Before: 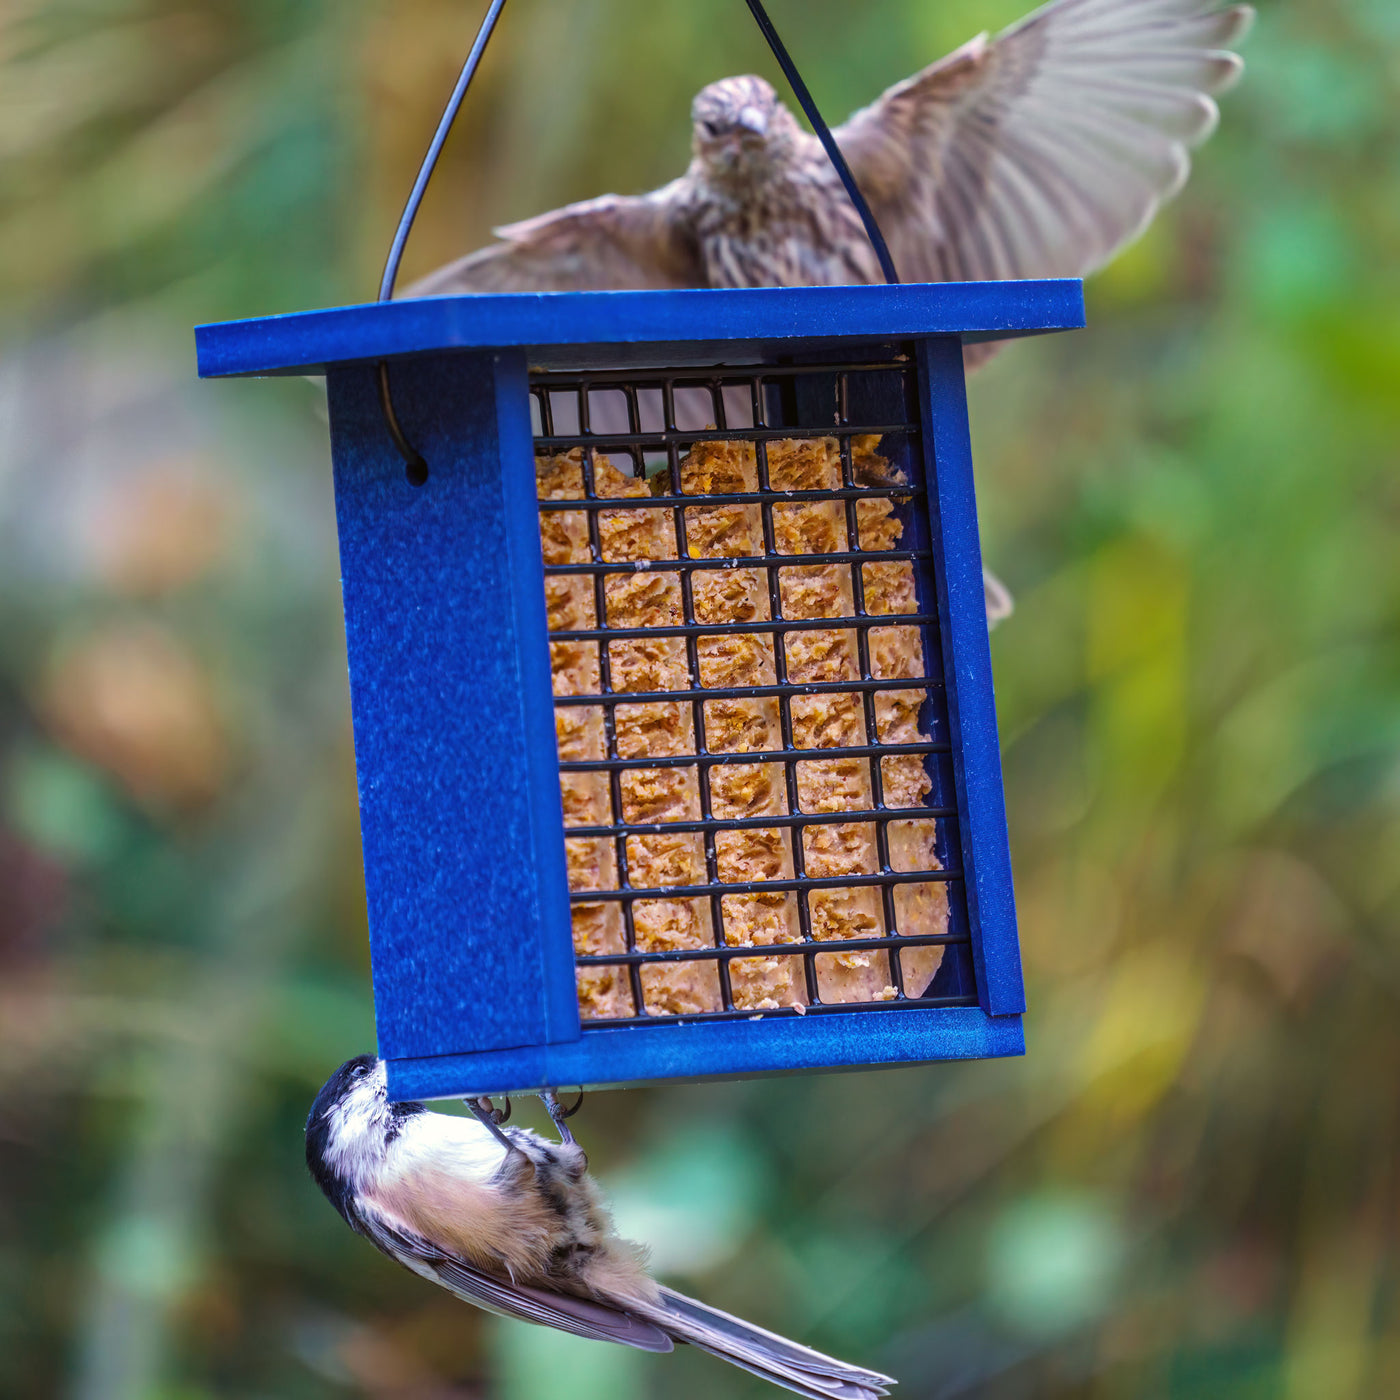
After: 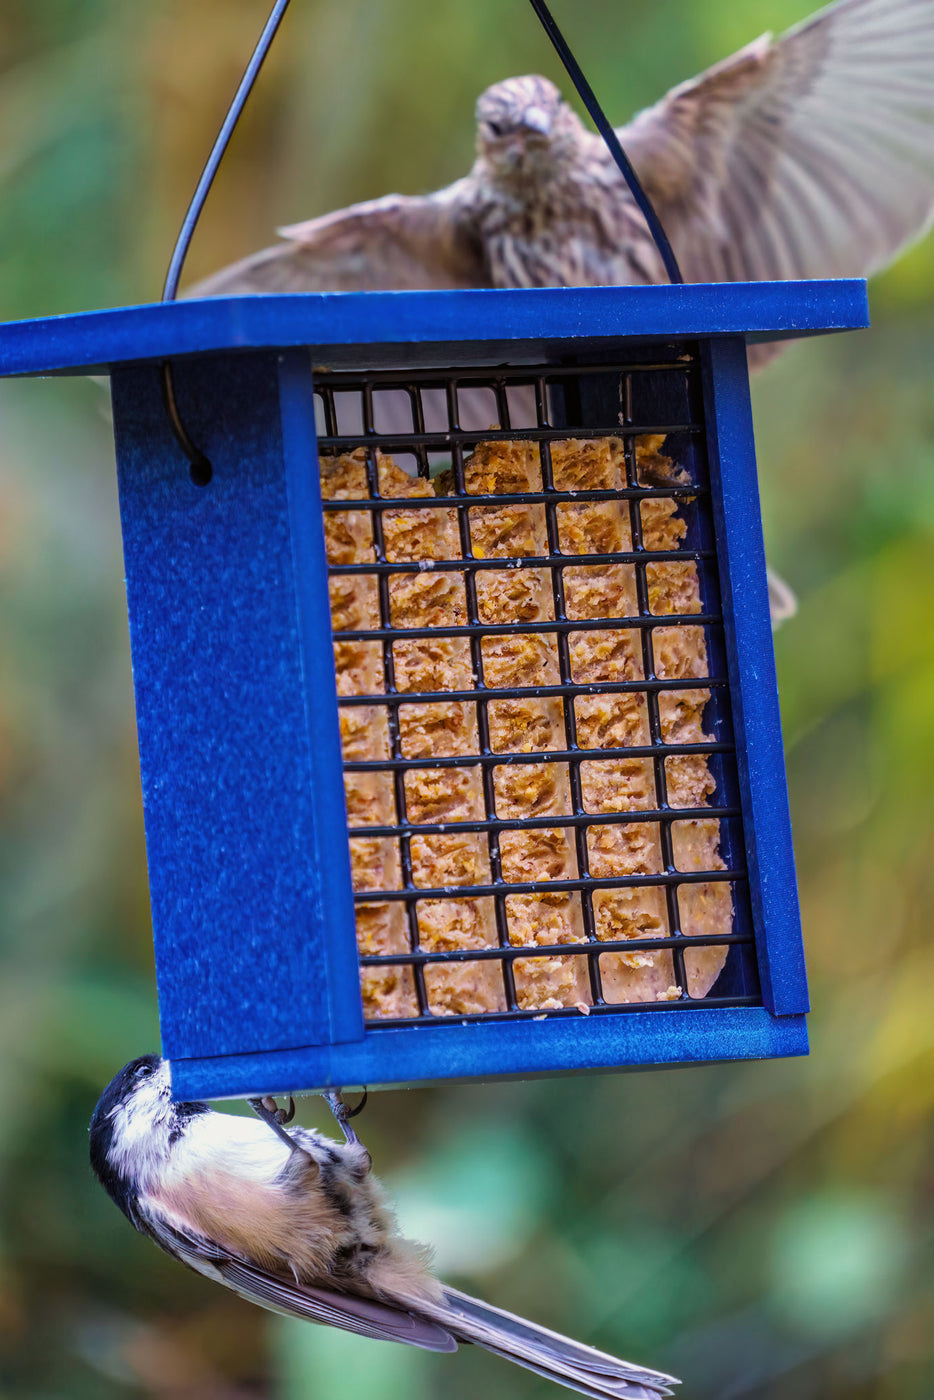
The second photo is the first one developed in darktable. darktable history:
filmic rgb: black relative exposure -9.63 EV, white relative exposure 3.02 EV, threshold 5.94 EV, hardness 6.14, enable highlight reconstruction true
crop: left 15.434%, right 17.828%
